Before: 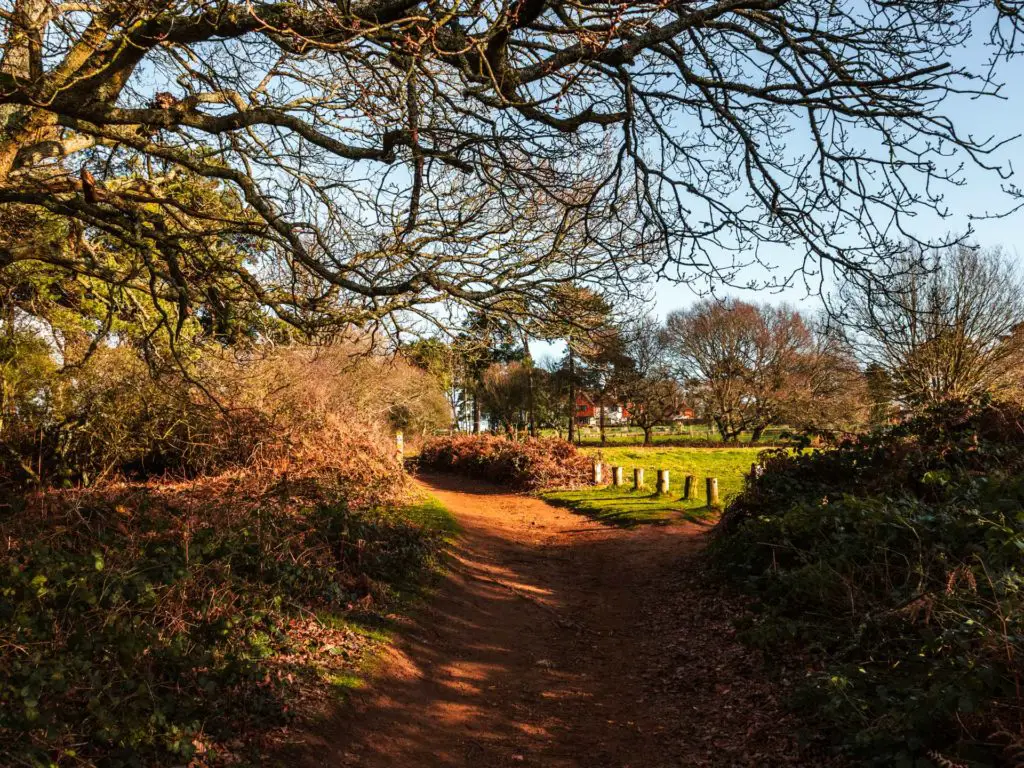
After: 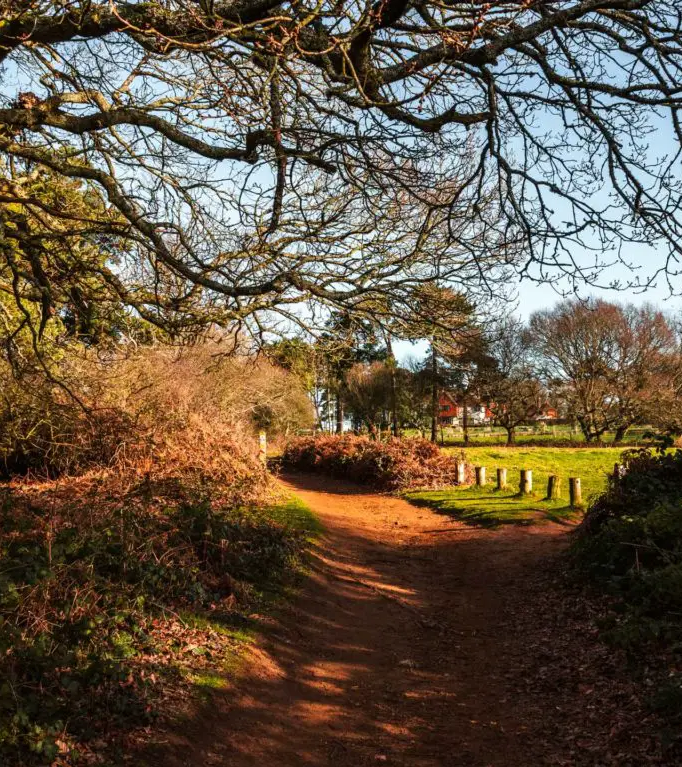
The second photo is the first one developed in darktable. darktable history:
crop and rotate: left 13.427%, right 19.932%
